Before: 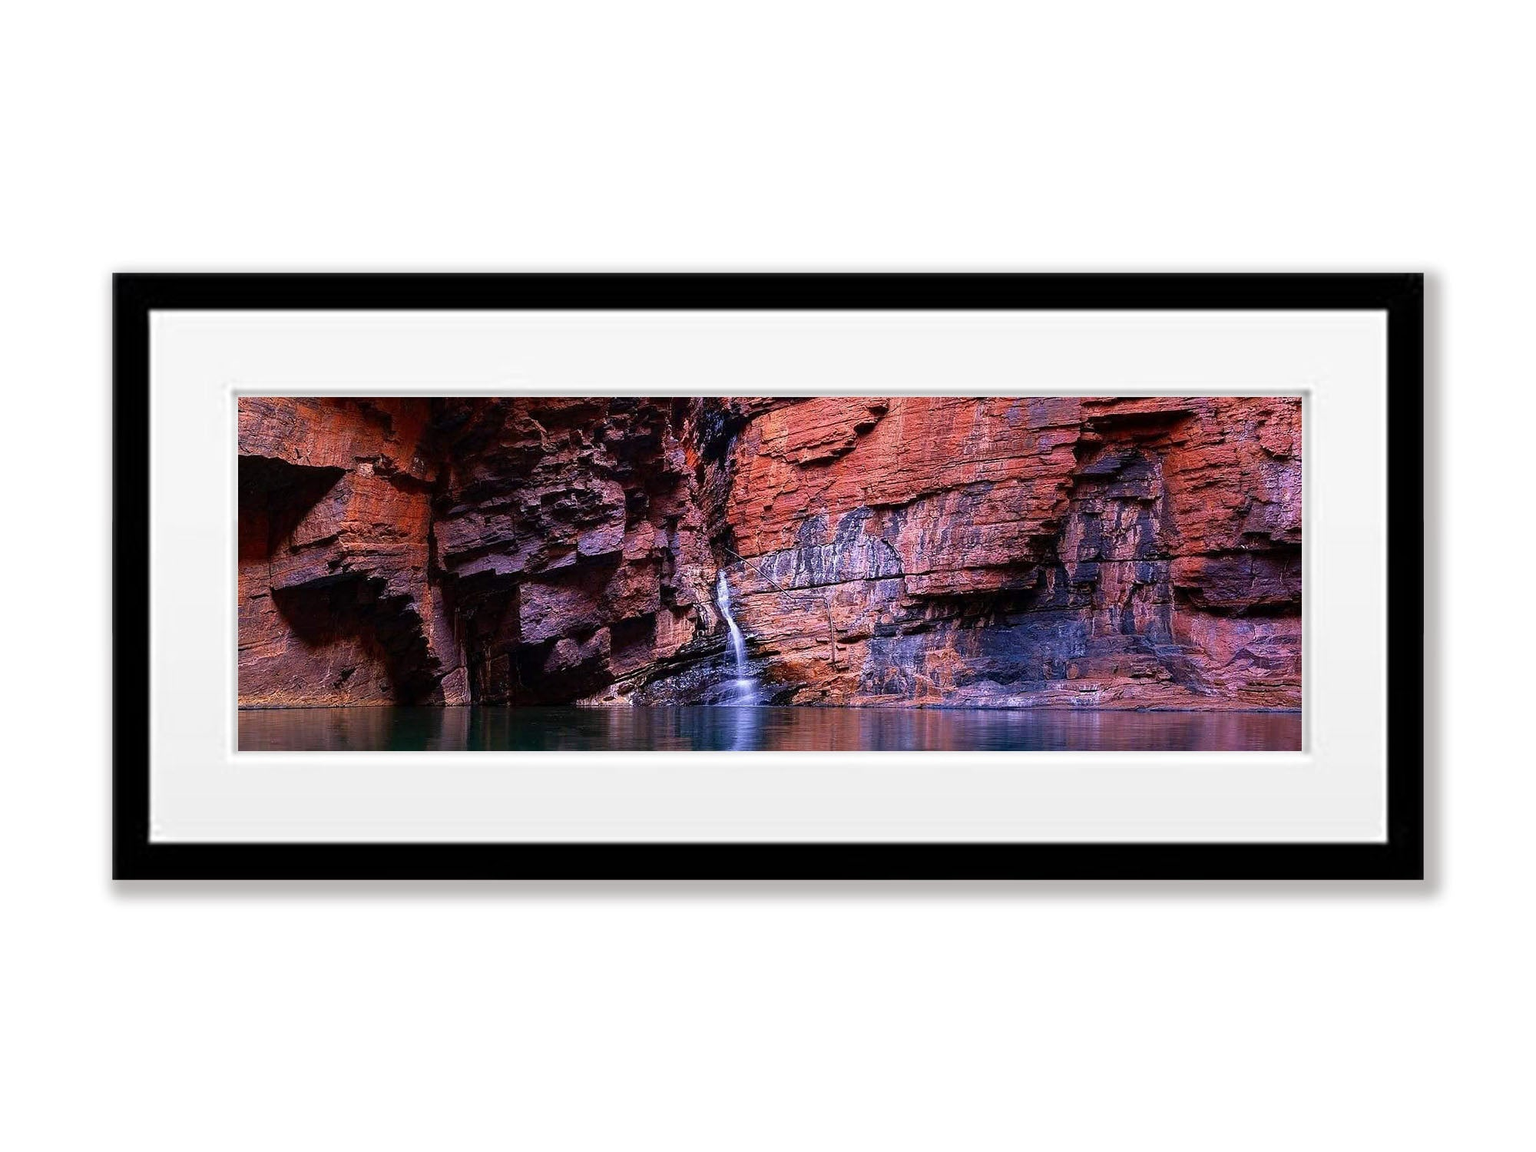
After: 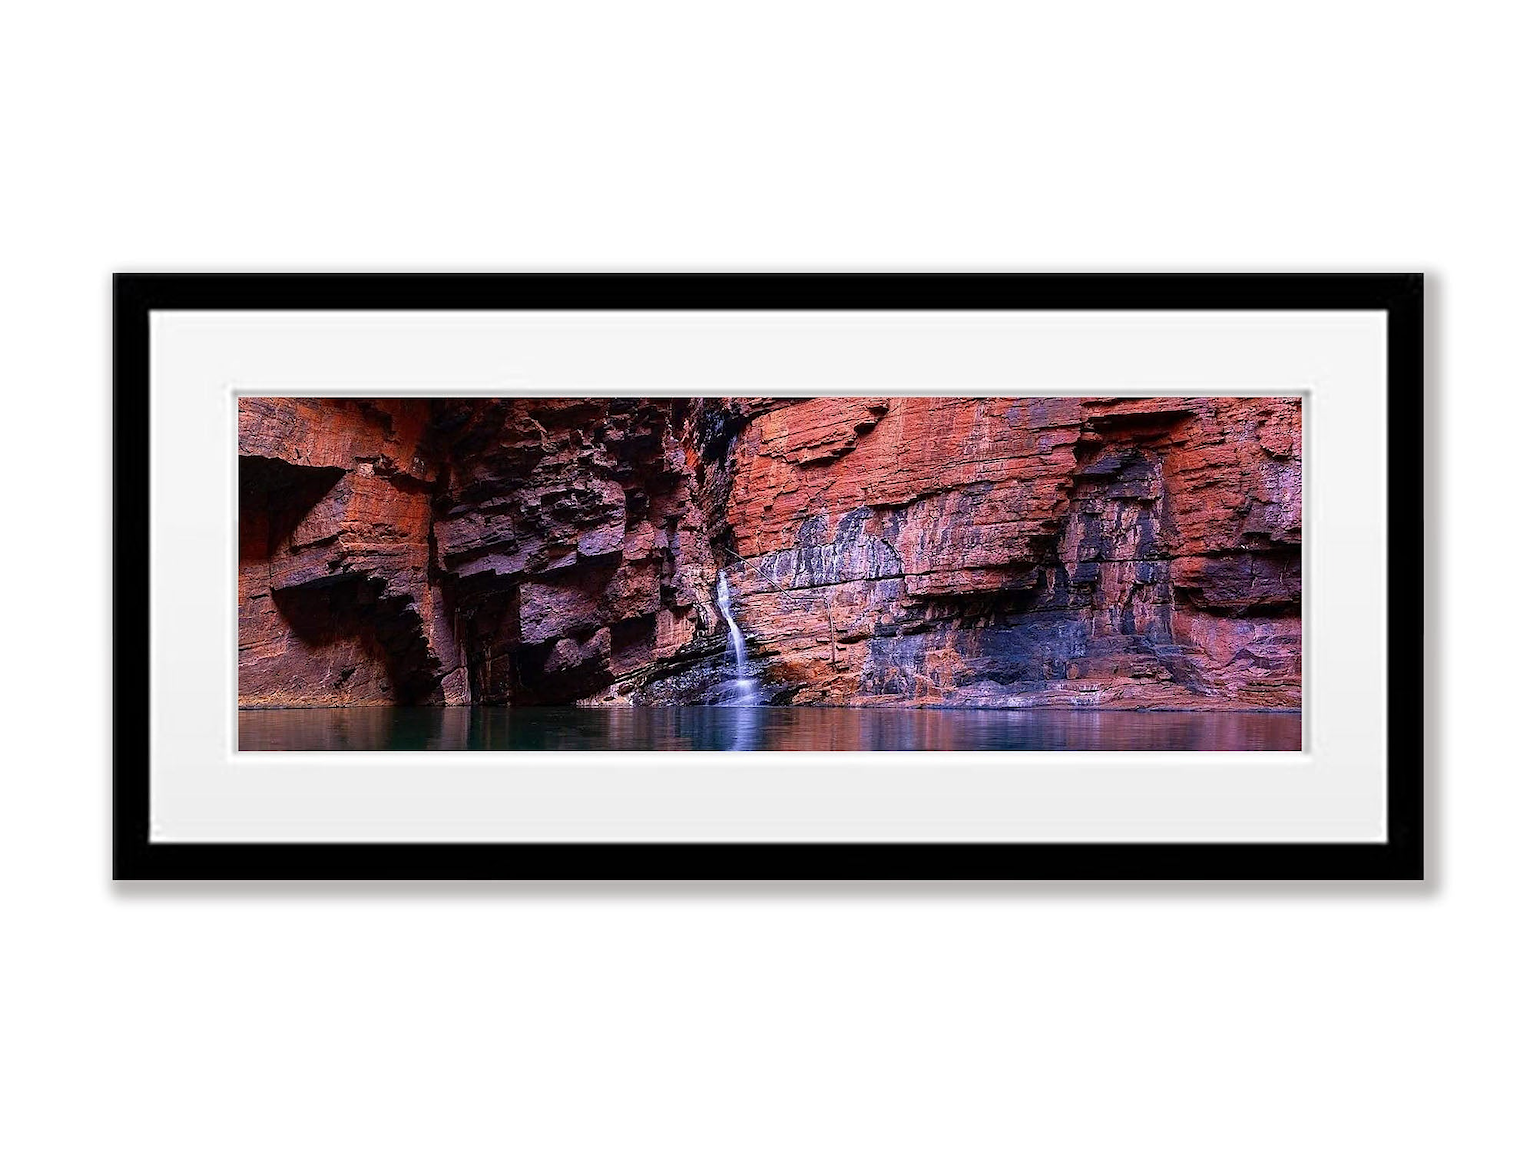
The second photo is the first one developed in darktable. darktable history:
sharpen: amount 0.208
